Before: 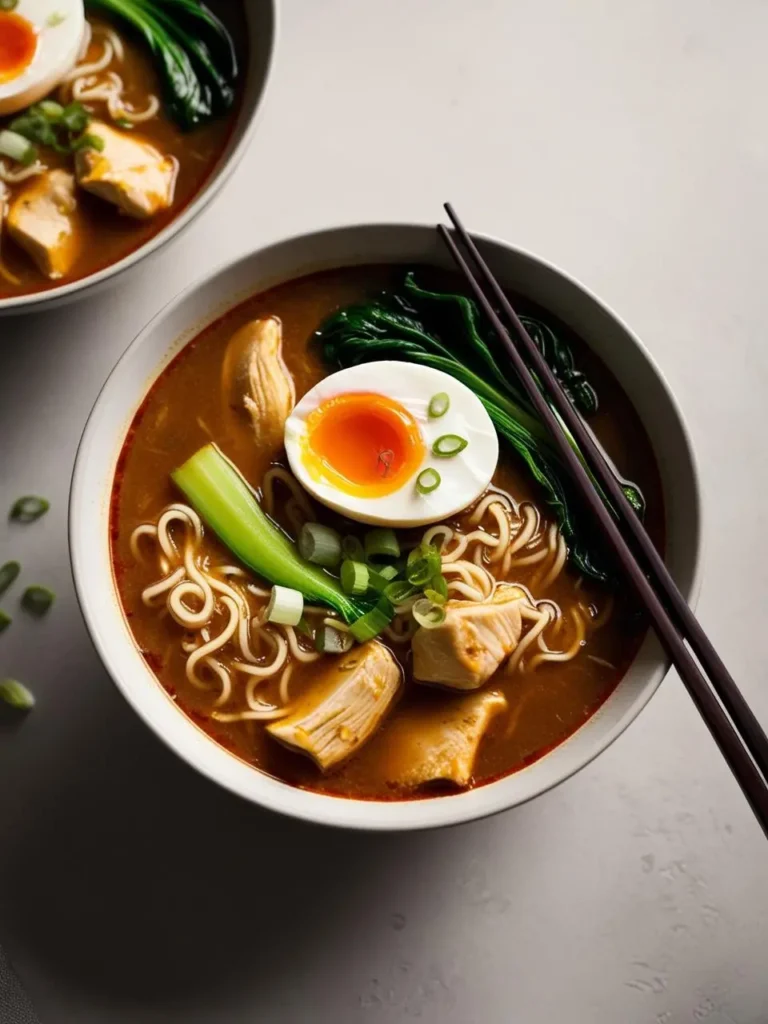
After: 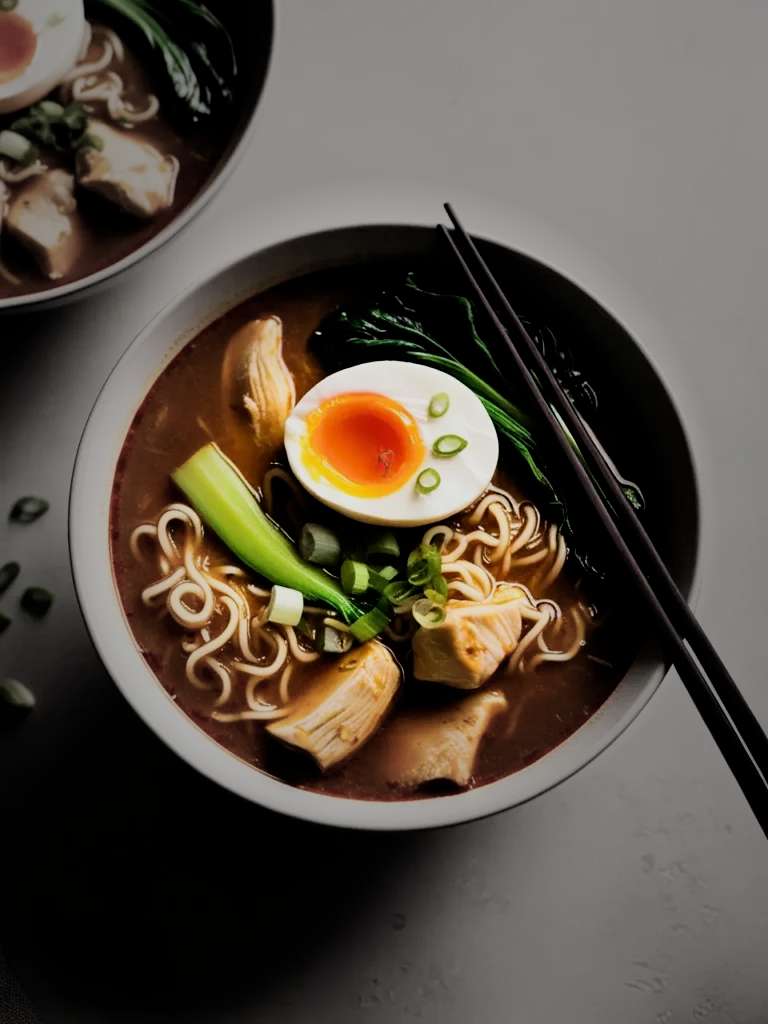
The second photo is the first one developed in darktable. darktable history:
filmic rgb: black relative exposure -5 EV, hardness 2.88, contrast 1.3, highlights saturation mix -30%
vignetting: fall-off start 31.28%, fall-off radius 34.64%, brightness -0.575
